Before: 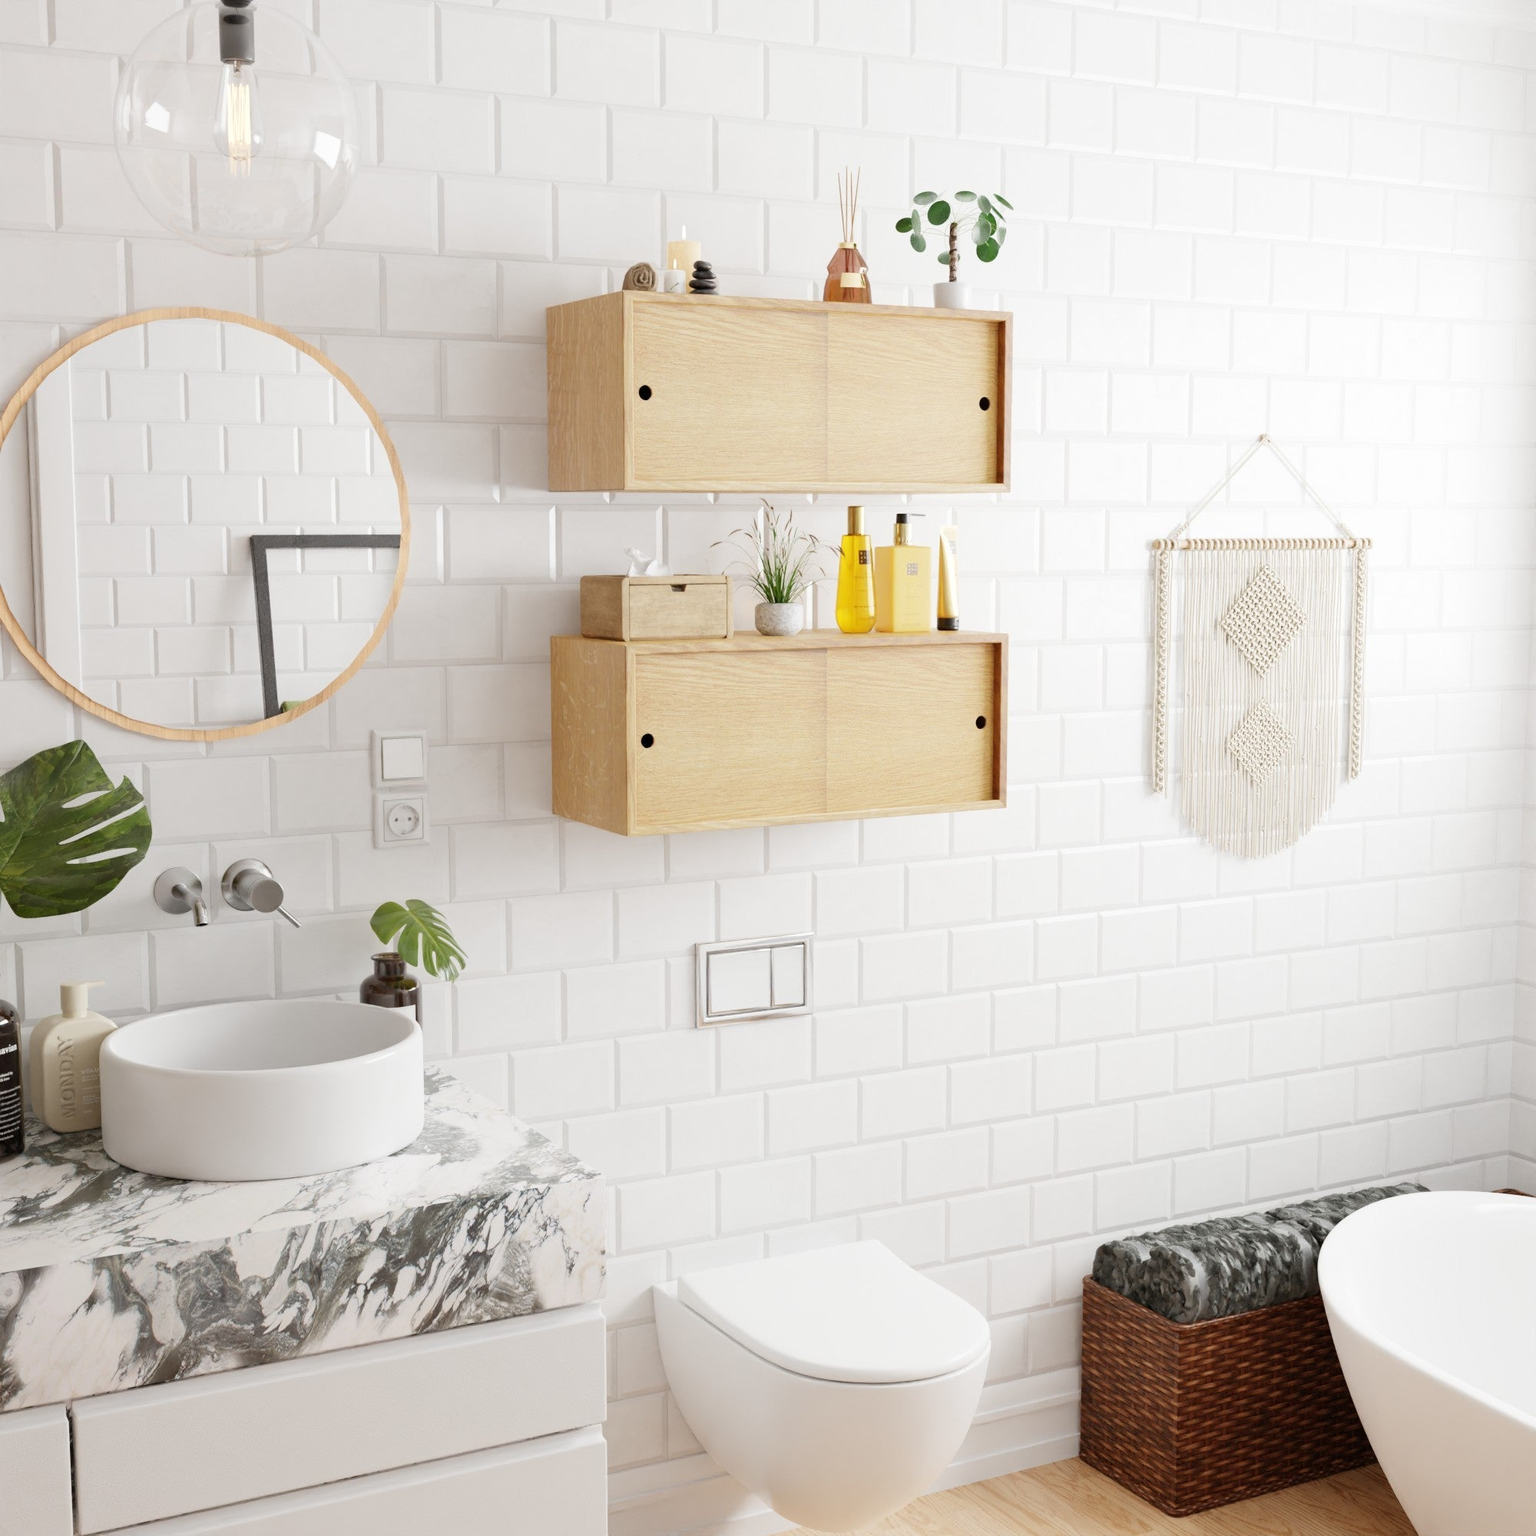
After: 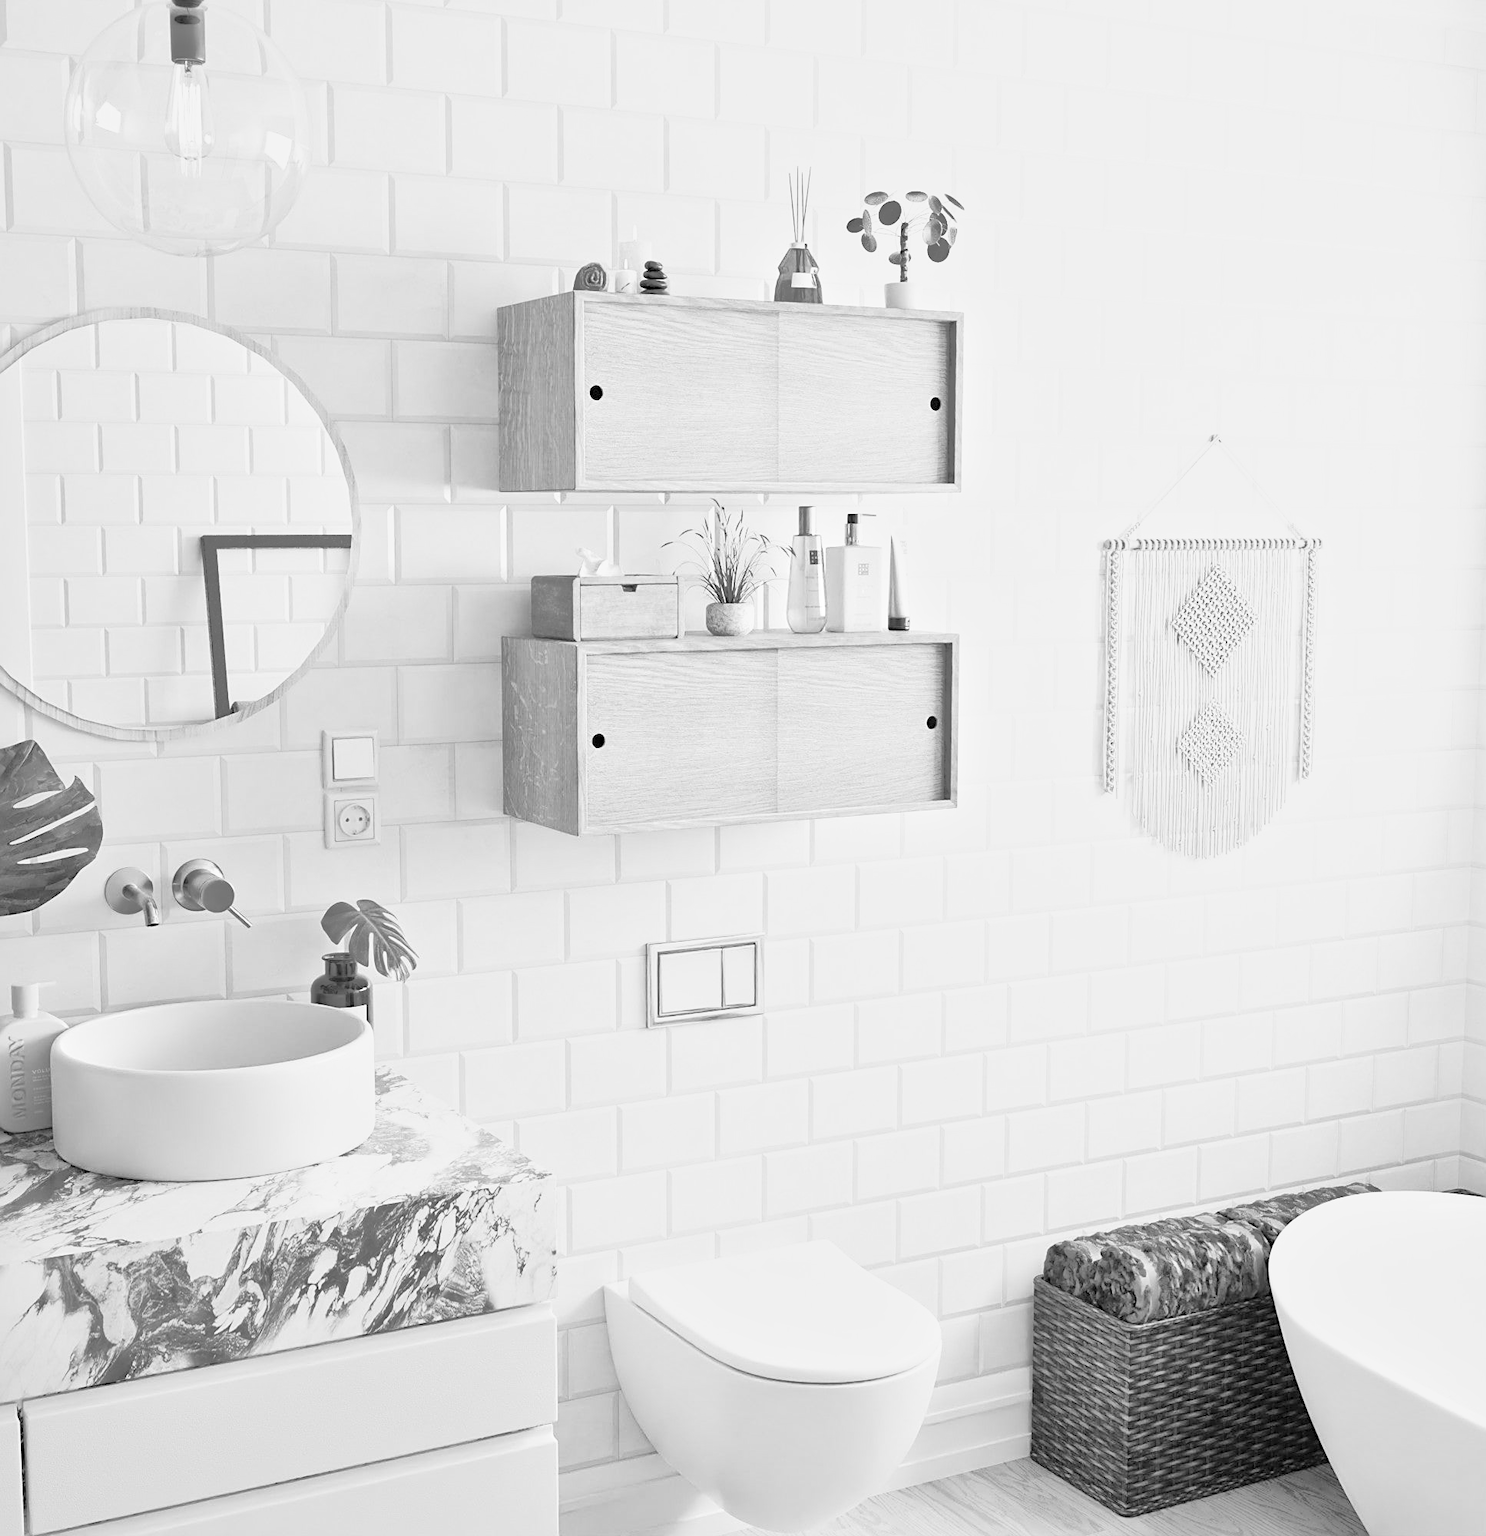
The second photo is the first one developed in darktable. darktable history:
base curve: curves: ch0 [(0, 0) (0.008, 0.007) (0.022, 0.029) (0.048, 0.089) (0.092, 0.197) (0.191, 0.399) (0.275, 0.534) (0.357, 0.65) (0.477, 0.78) (0.542, 0.833) (0.799, 0.973) (1, 1)], preserve colors none
crop and rotate: left 3.238%
shadows and highlights: on, module defaults
contrast brightness saturation: brightness 0.15
local contrast: mode bilateral grid, contrast 20, coarseness 50, detail 130%, midtone range 0.2
sharpen: on, module defaults
monochrome: a 30.25, b 92.03
